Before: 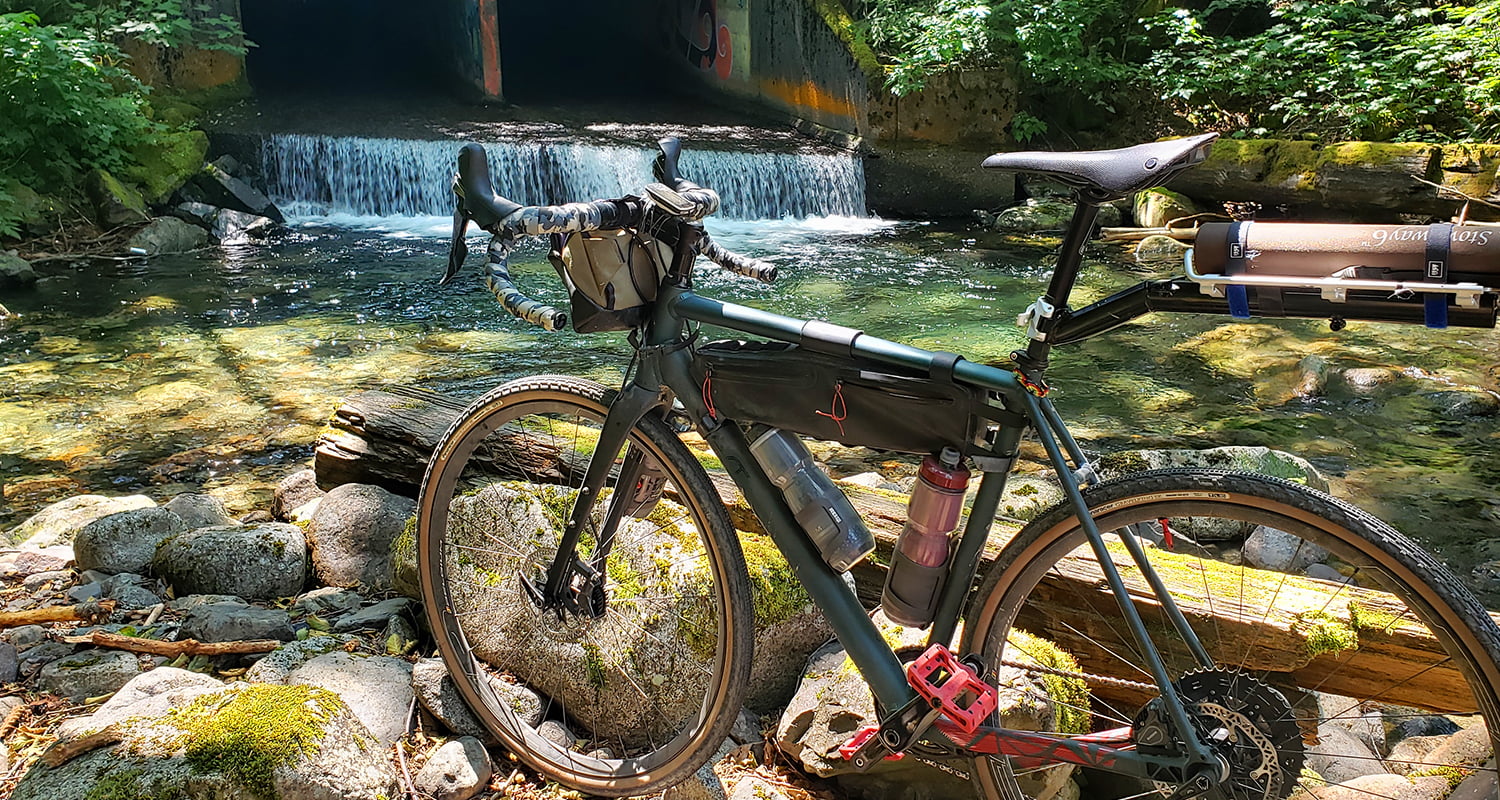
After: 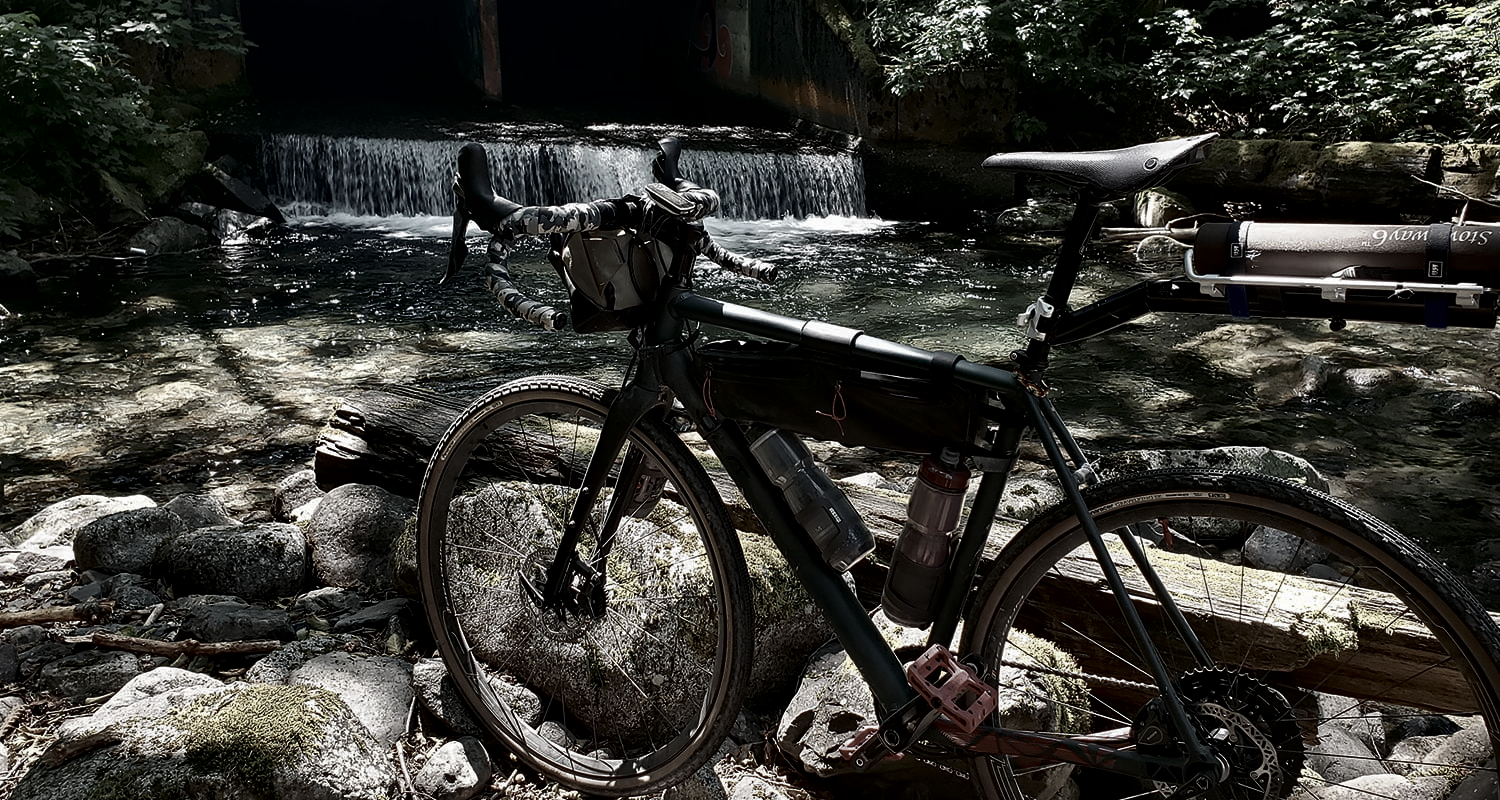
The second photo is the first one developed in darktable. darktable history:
local contrast: mode bilateral grid, contrast 20, coarseness 50, detail 120%, midtone range 0.2
color correction: saturation 0.2
contrast brightness saturation: contrast 0.09, brightness -0.59, saturation 0.17
